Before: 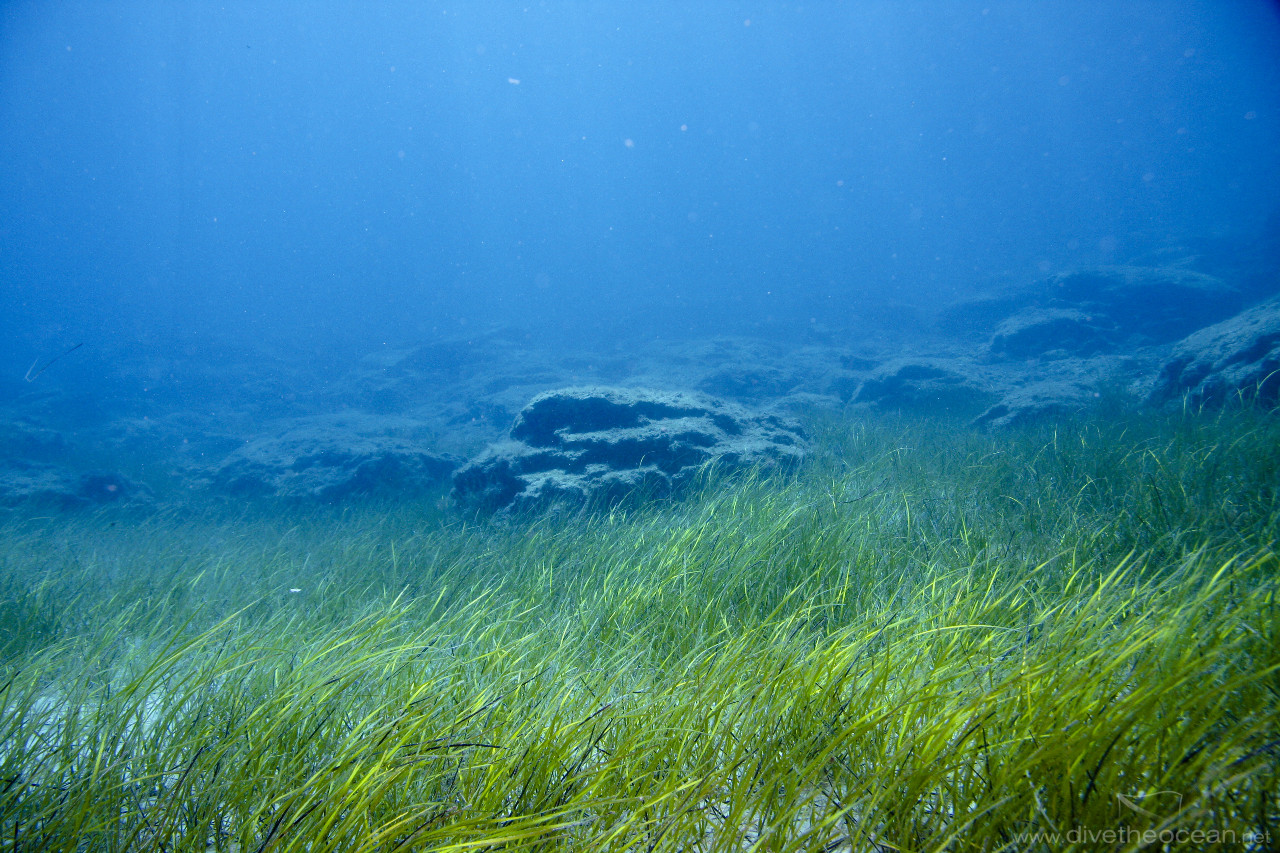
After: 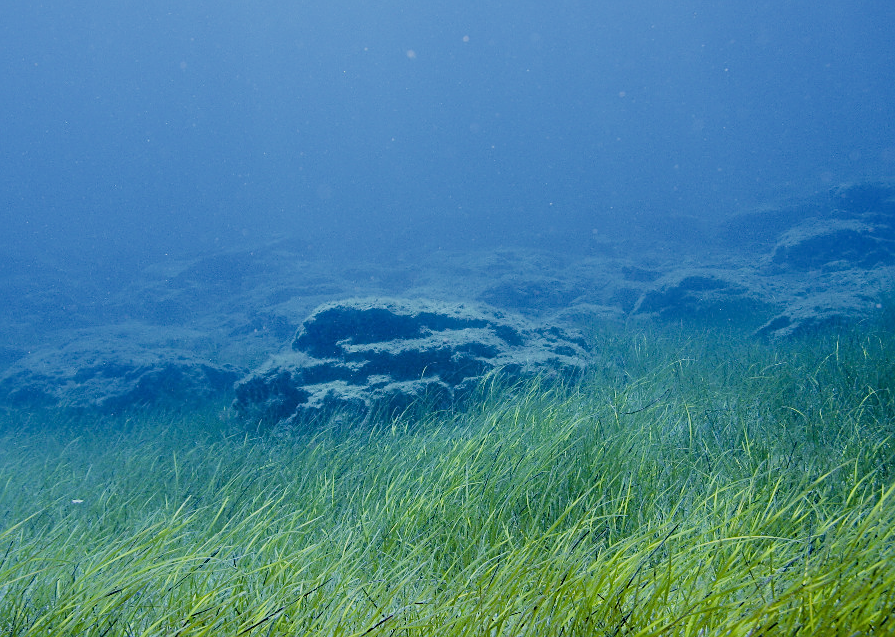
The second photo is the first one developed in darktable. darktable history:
crop and rotate: left 17.046%, top 10.659%, right 12.989%, bottom 14.553%
filmic rgb: black relative exposure -6.98 EV, white relative exposure 5.63 EV, hardness 2.86
sharpen: on, module defaults
